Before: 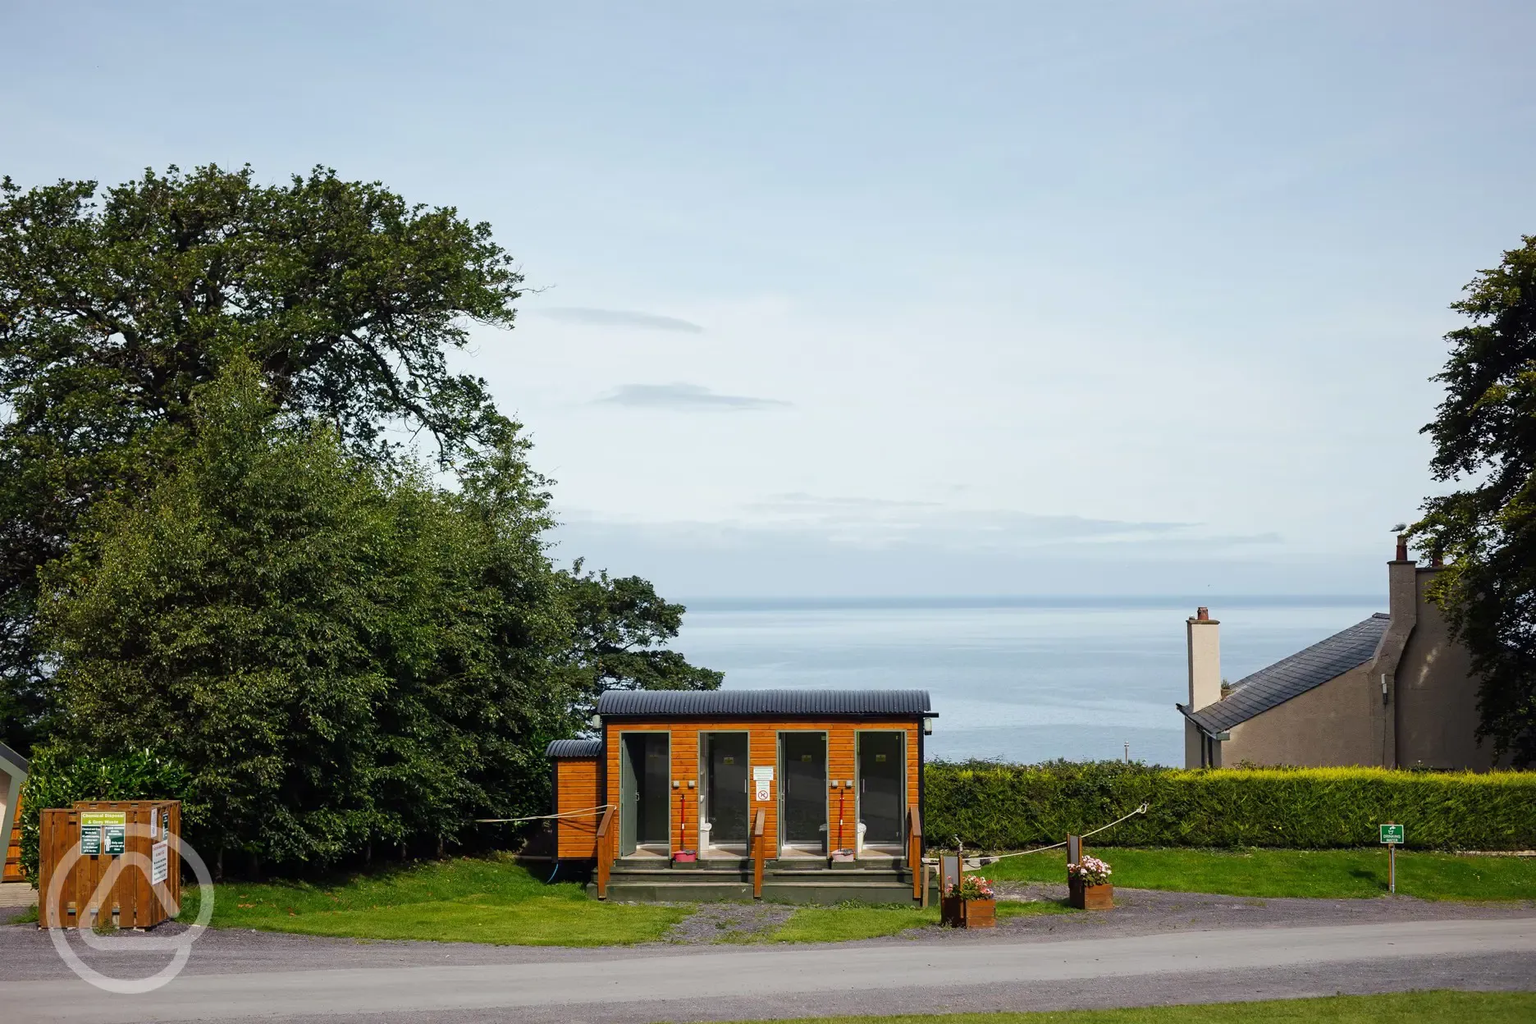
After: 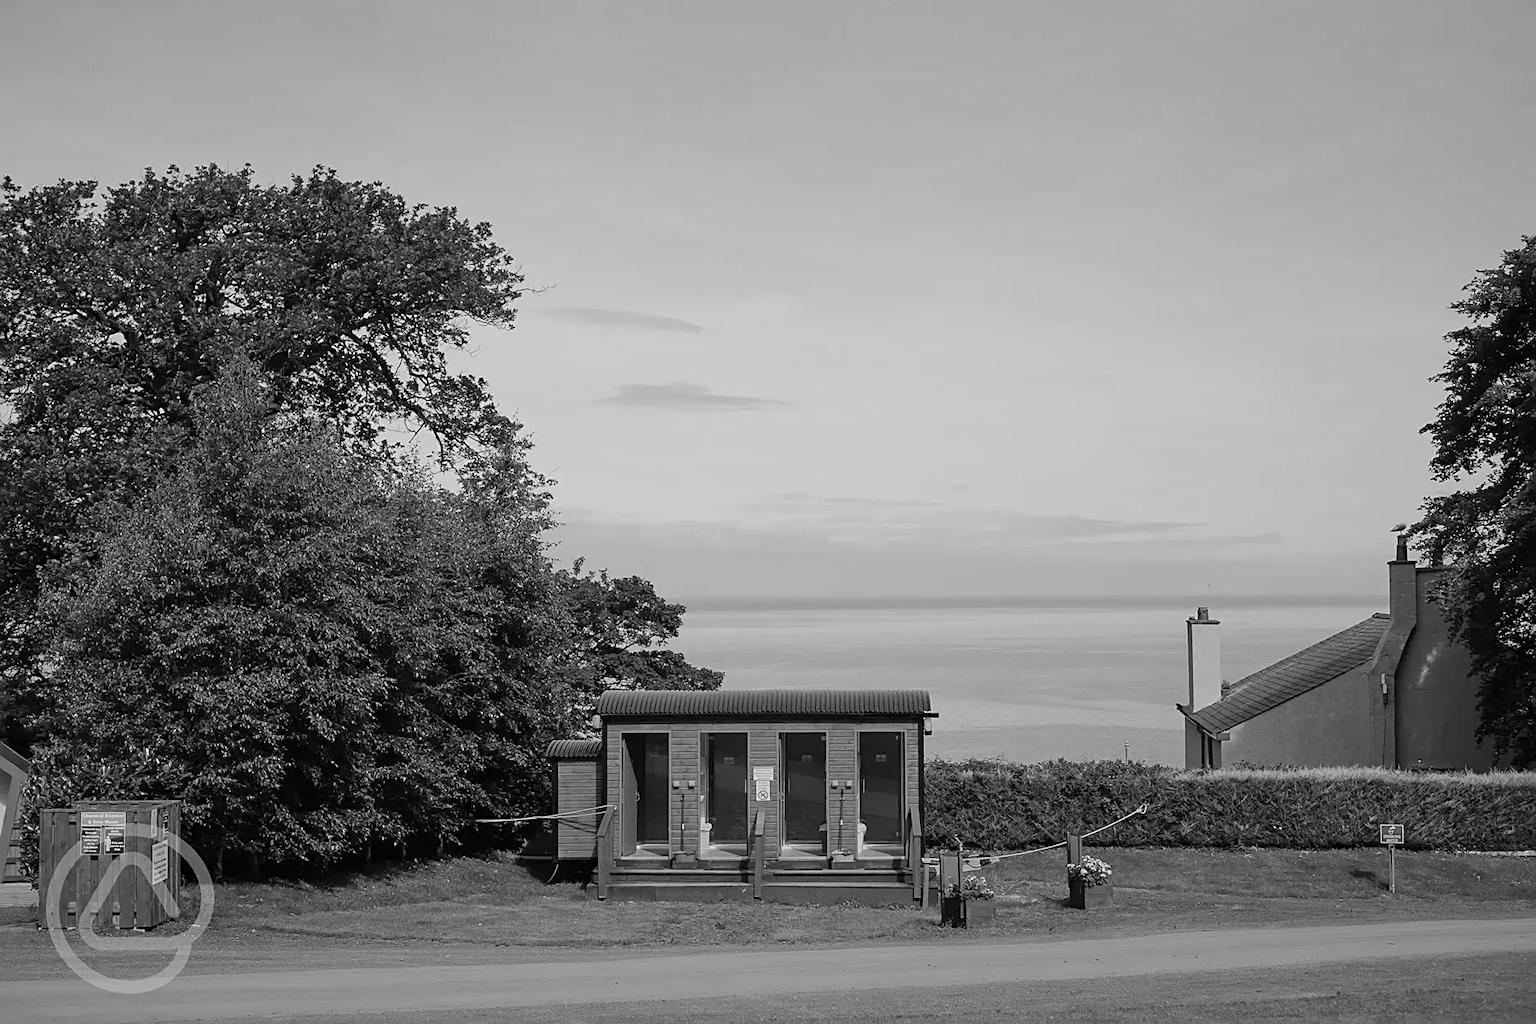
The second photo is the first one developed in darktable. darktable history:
sharpen: on, module defaults
levels: levels [0, 0.499, 1]
tone equalizer: -8 EV 0.25 EV, -7 EV 0.417 EV, -6 EV 0.417 EV, -5 EV 0.25 EV, -3 EV -0.25 EV, -2 EV -0.417 EV, -1 EV -0.417 EV, +0 EV -0.25 EV, edges refinement/feathering 500, mask exposure compensation -1.57 EV, preserve details guided filter
white balance: red 1.045, blue 0.932
color calibration: output R [0.972, 0.068, -0.094, 0], output G [-0.178, 1.216, -0.086, 0], output B [0.095, -0.136, 0.98, 0], illuminant custom, x 0.371, y 0.381, temperature 4283.16 K
monochrome: on, module defaults
